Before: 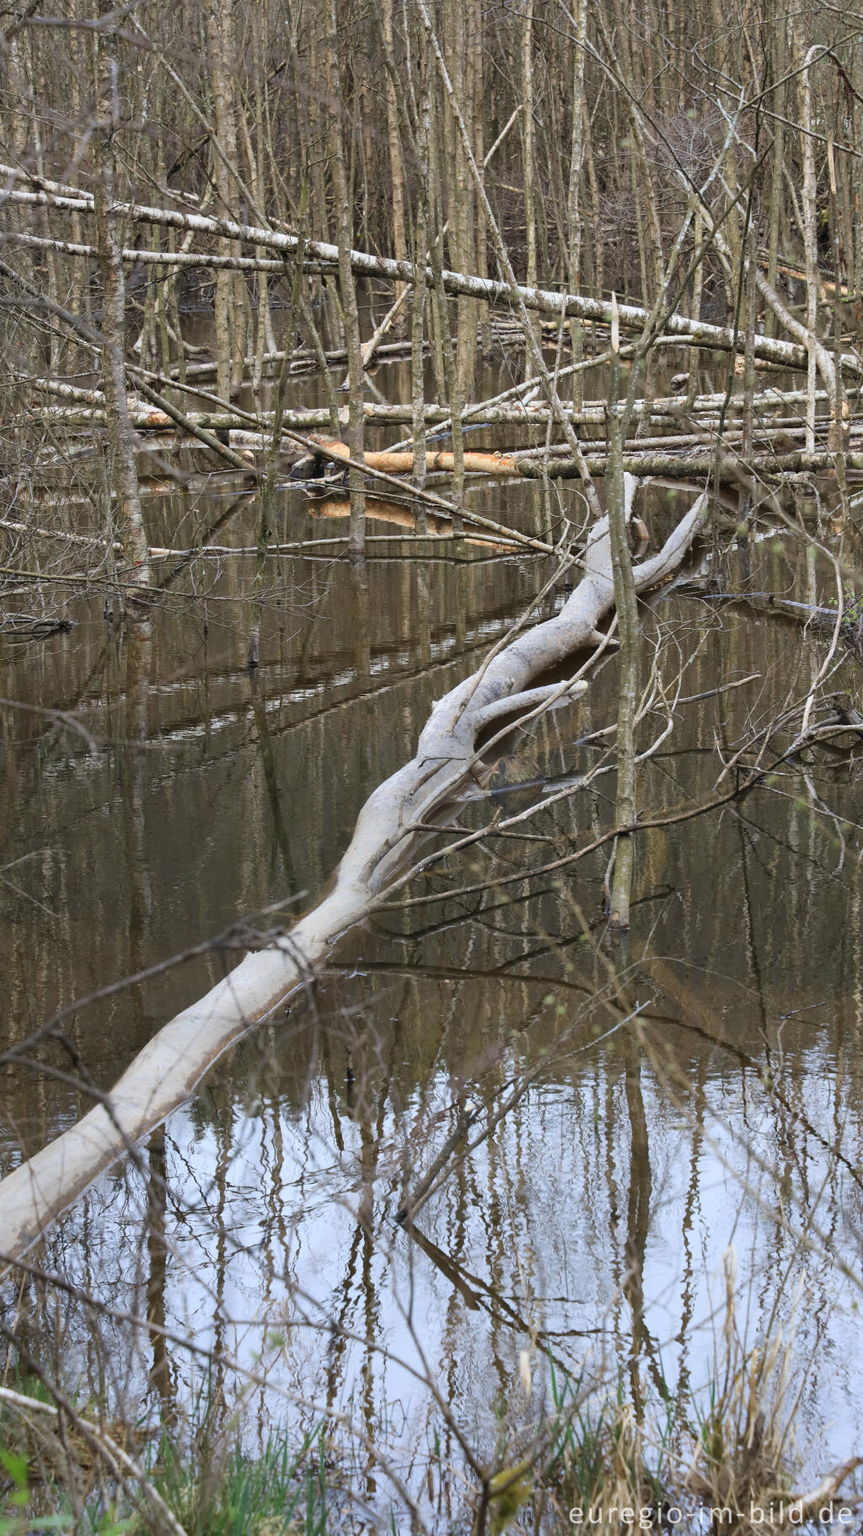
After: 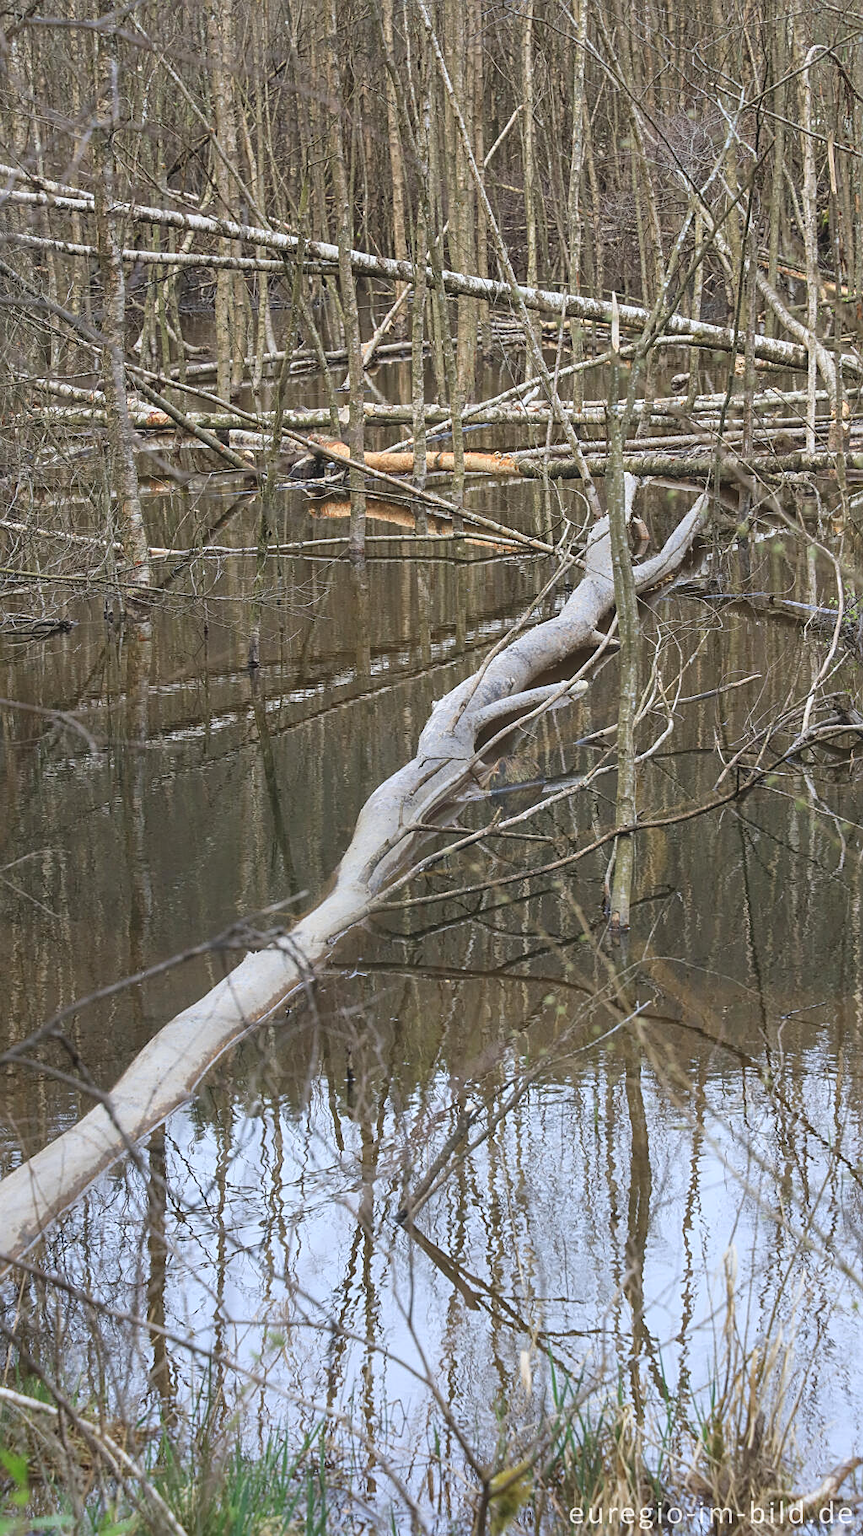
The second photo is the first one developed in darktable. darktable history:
sharpen: on, module defaults
color balance: output saturation 98.5%
exposure: exposure 0.2 EV, compensate highlight preservation false
local contrast: highlights 48%, shadows 0%, detail 100%
